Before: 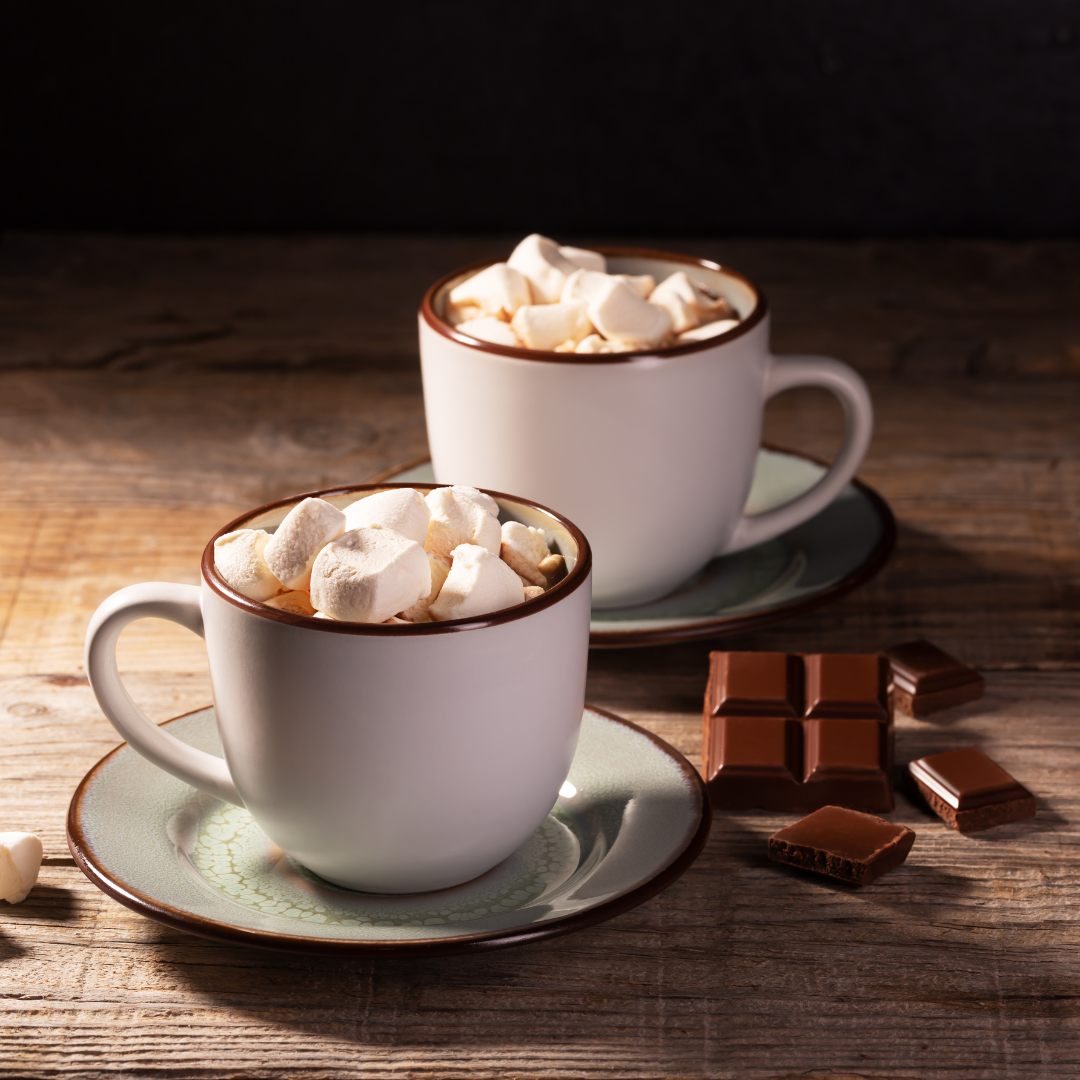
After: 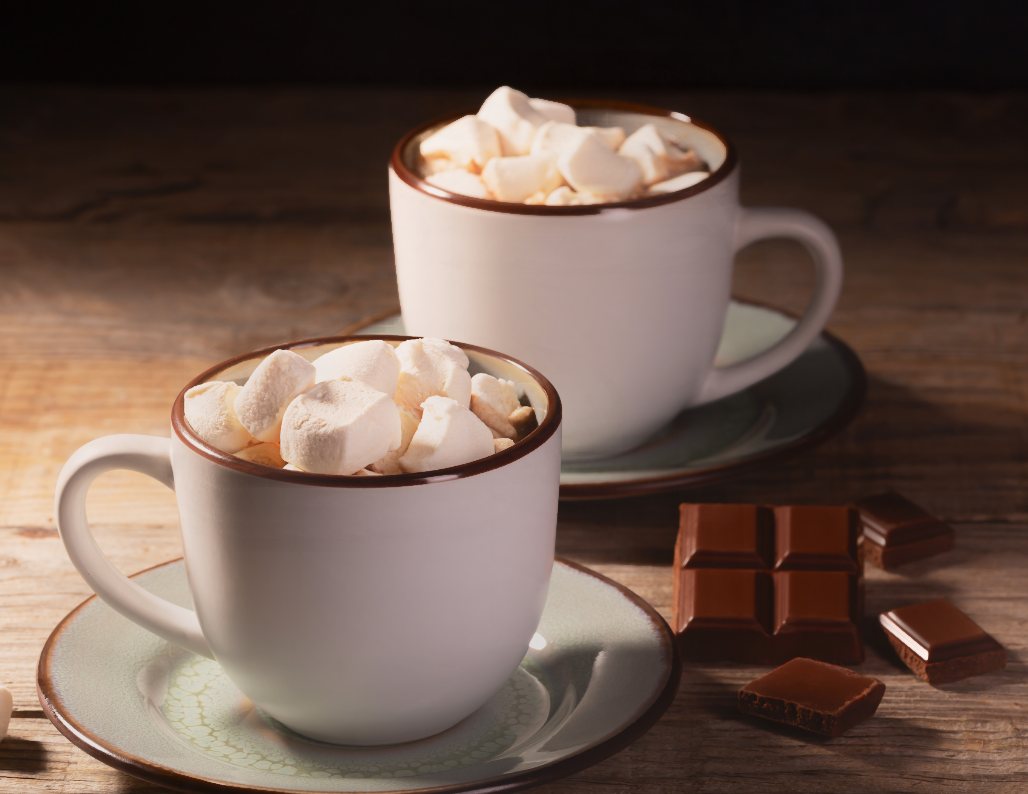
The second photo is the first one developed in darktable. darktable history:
crop and rotate: left 2.867%, top 13.778%, right 1.864%, bottom 12.639%
contrast equalizer: y [[0.6 ×6], [0.55 ×6], [0 ×6], [0 ×6], [0 ×6]], mix -0.997
